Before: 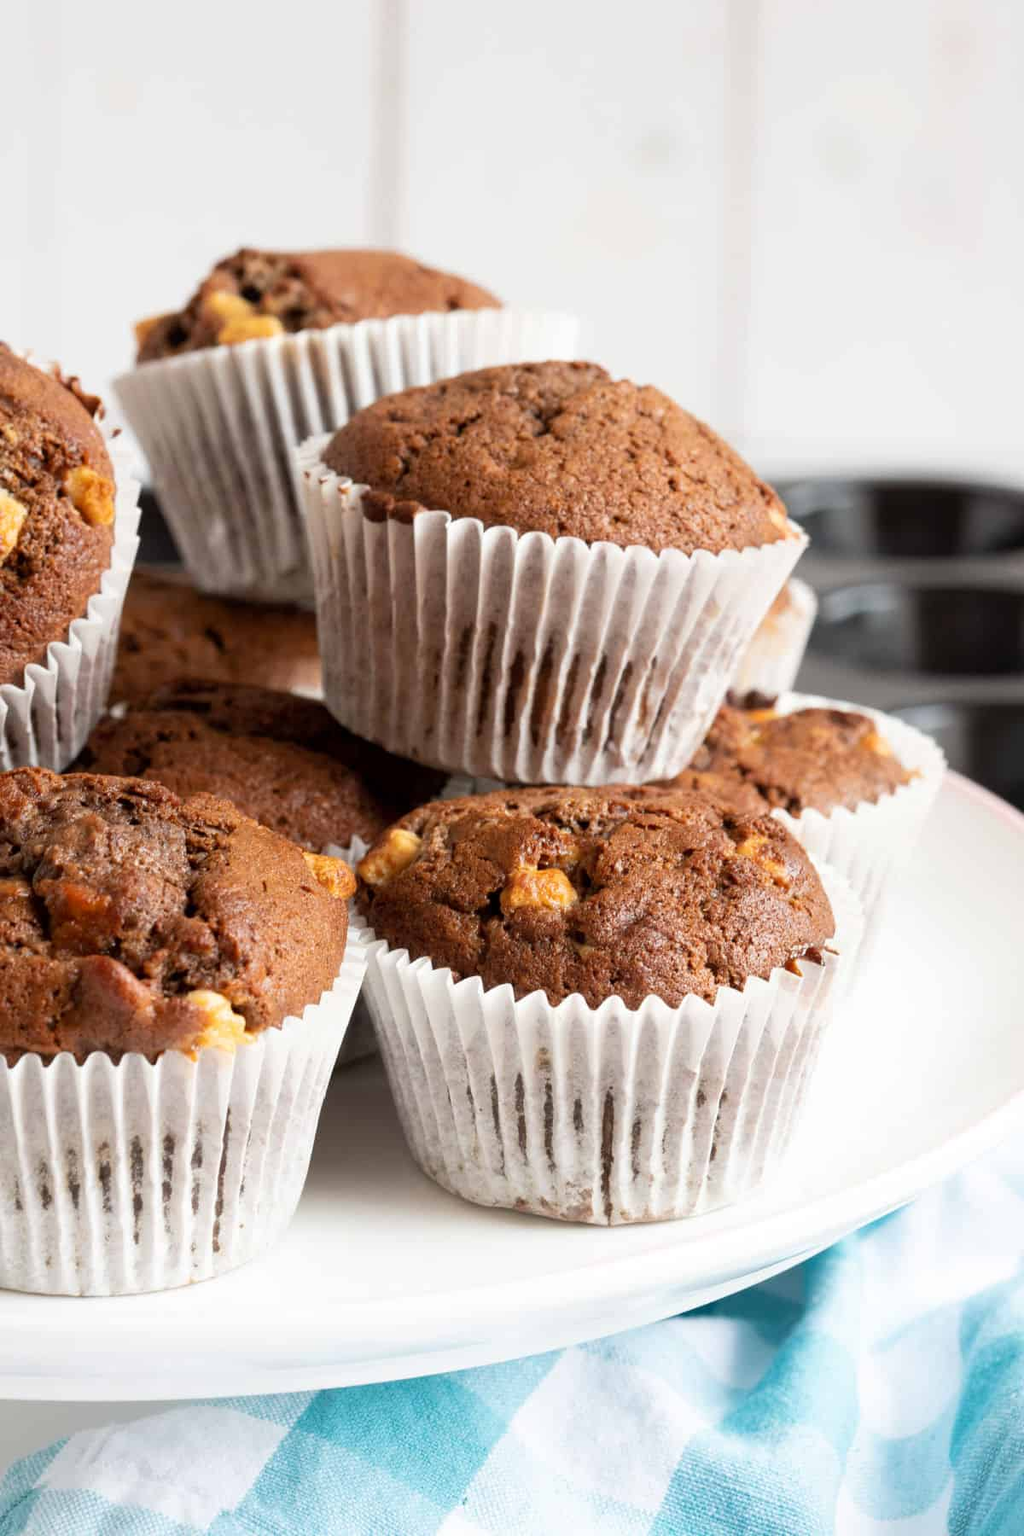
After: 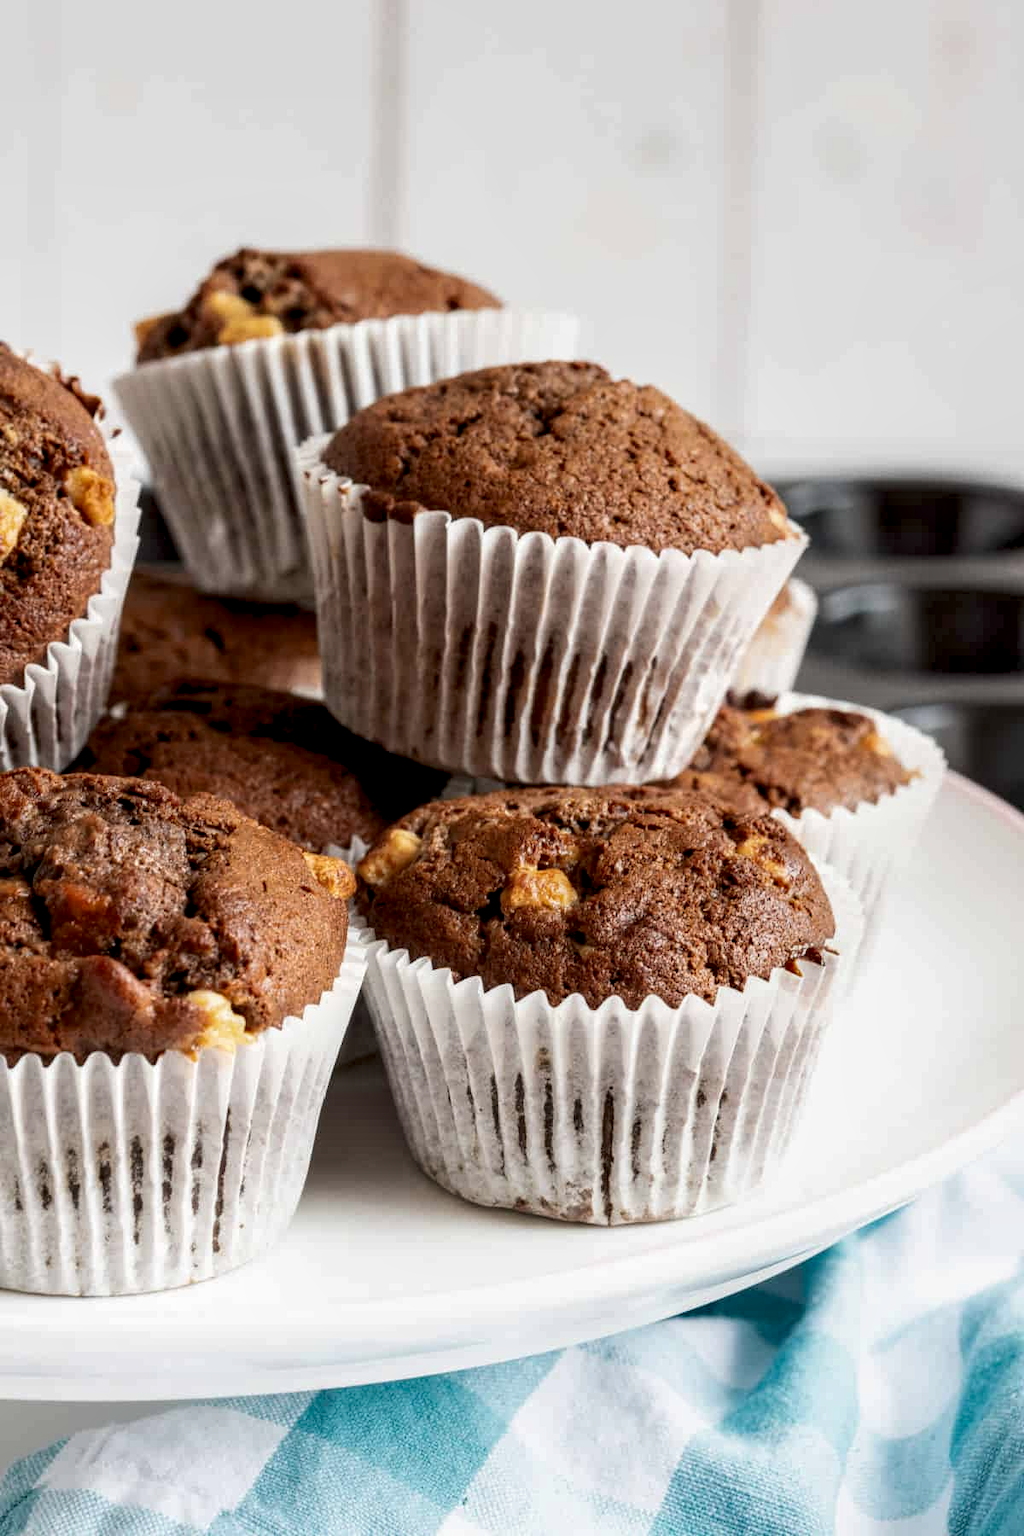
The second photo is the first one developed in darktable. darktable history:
local contrast: detail 160%
tone equalizer: -8 EV 0.21 EV, -7 EV 0.447 EV, -6 EV 0.443 EV, -5 EV 0.284 EV, -3 EV -0.264 EV, -2 EV -0.425 EV, -1 EV -0.442 EV, +0 EV -0.279 EV
